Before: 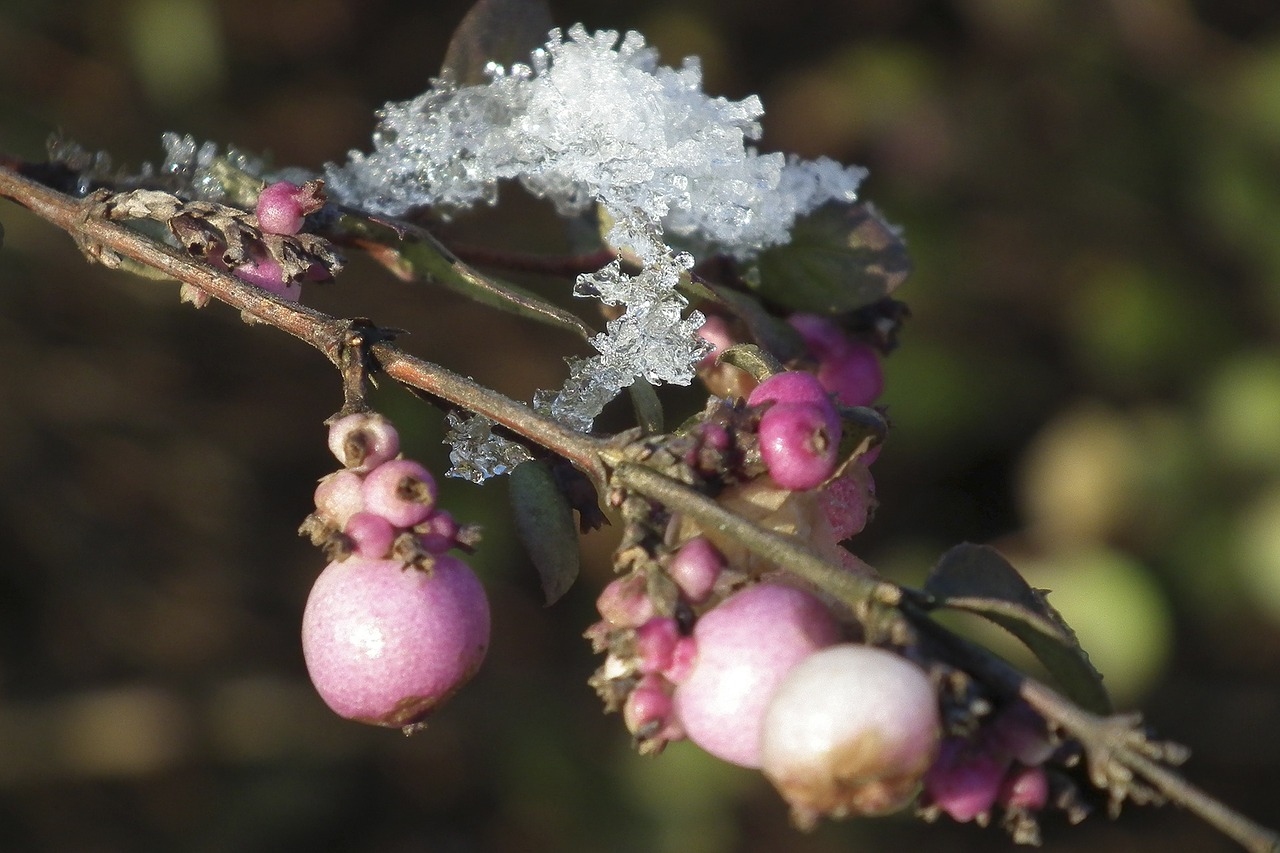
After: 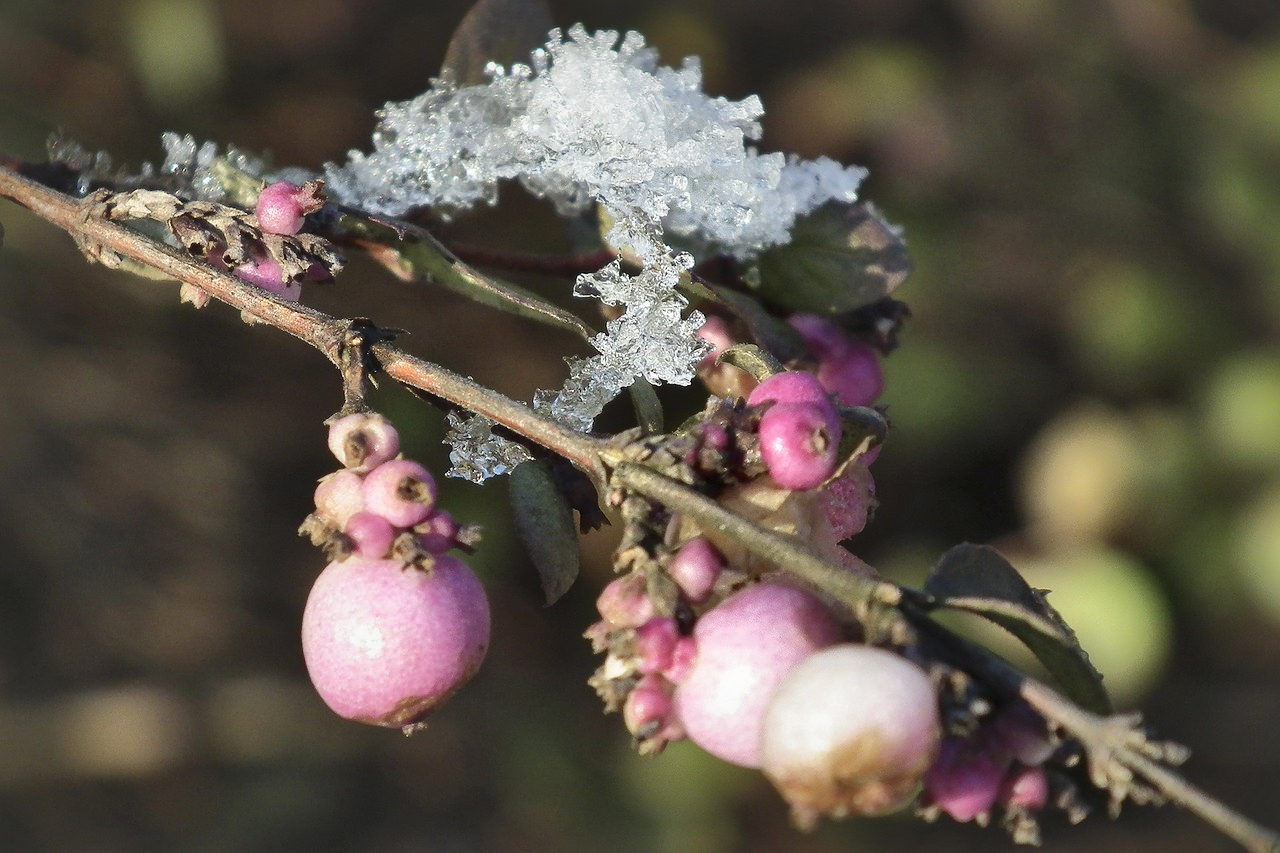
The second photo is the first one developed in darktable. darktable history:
local contrast: mode bilateral grid, contrast 45, coarseness 70, detail 213%, midtone range 0.2
contrast brightness saturation: contrast -0.279
